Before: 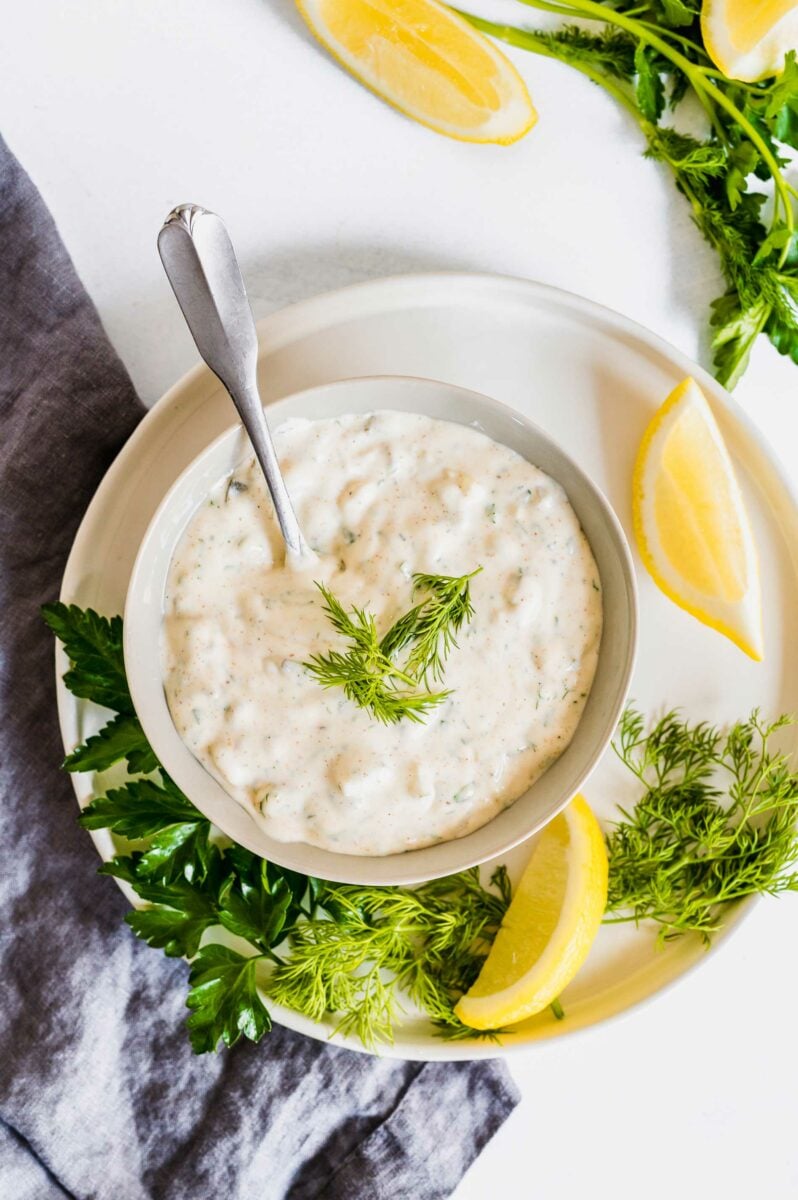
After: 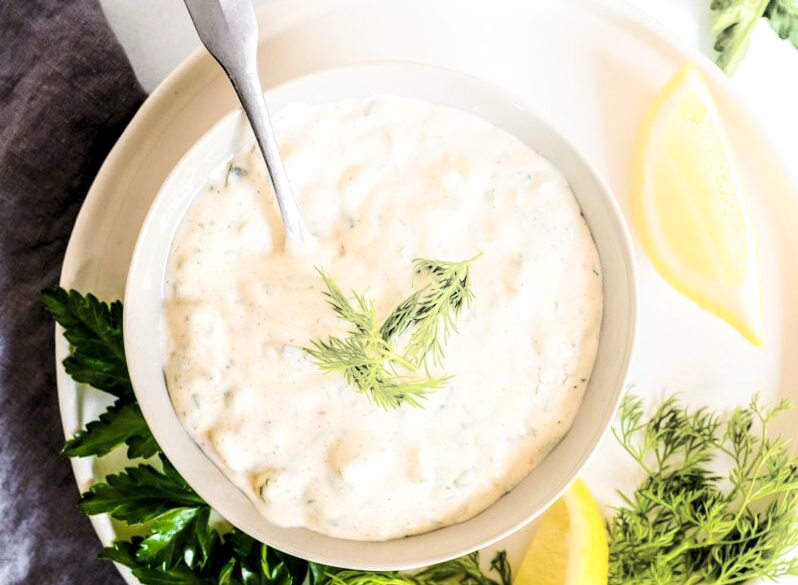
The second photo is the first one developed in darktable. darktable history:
shadows and highlights: shadows -41.52, highlights 63.79, highlights color adjustment 0.066%, soften with gaussian
levels: levels [0.062, 0.494, 0.925]
crop and rotate: top 26.286%, bottom 24.903%
